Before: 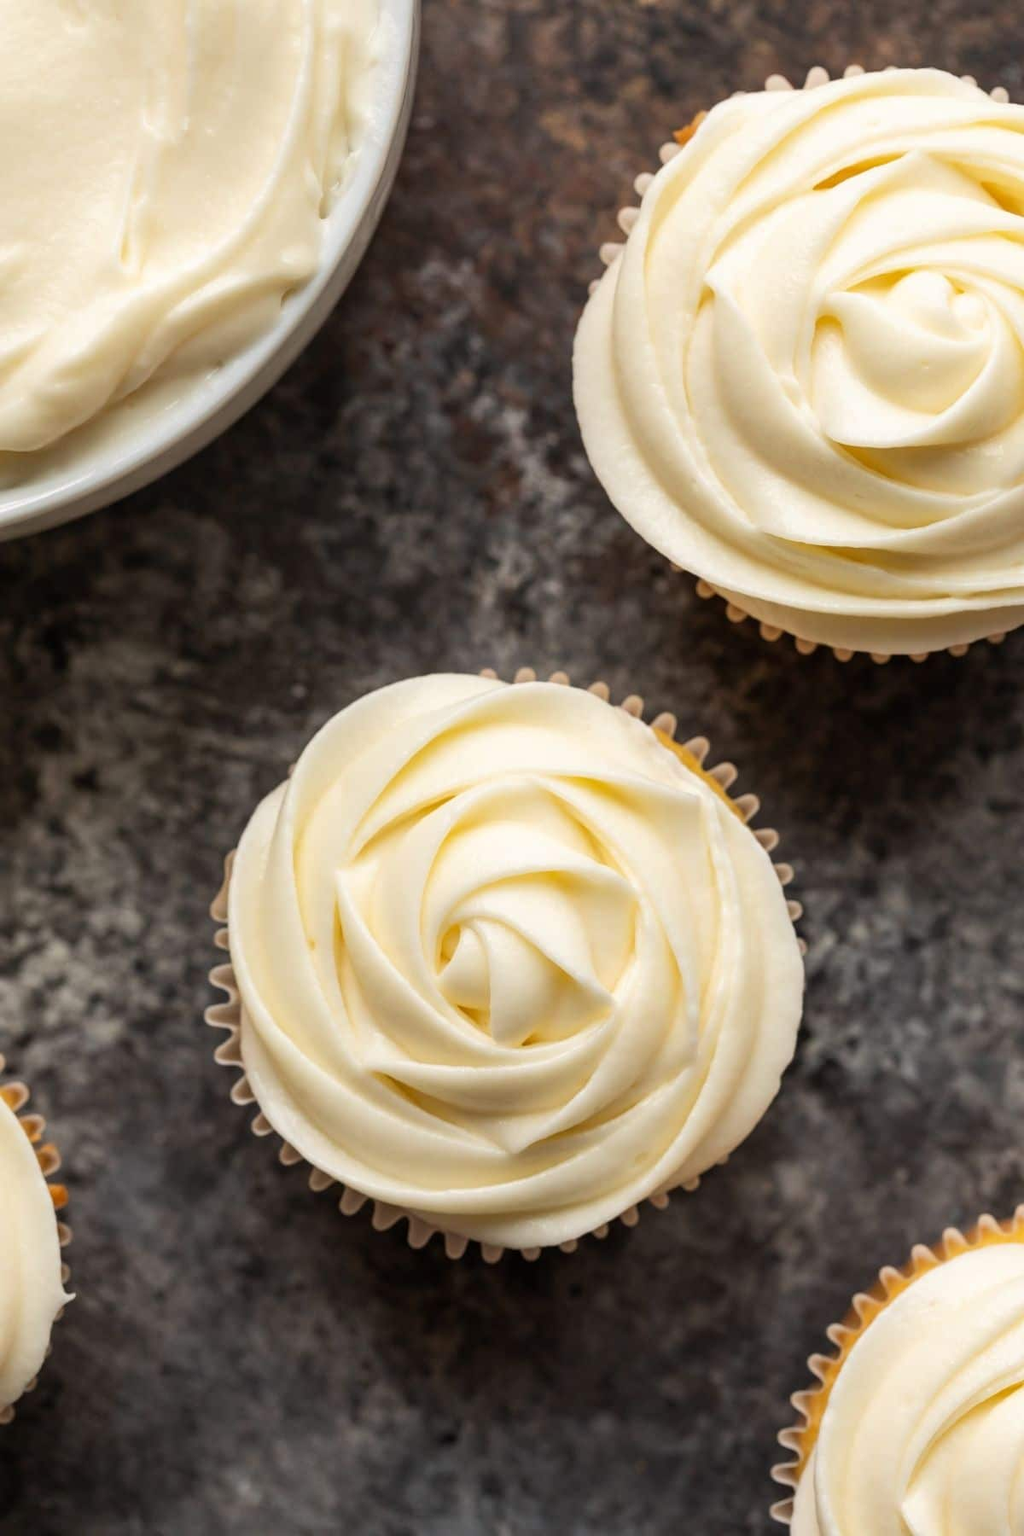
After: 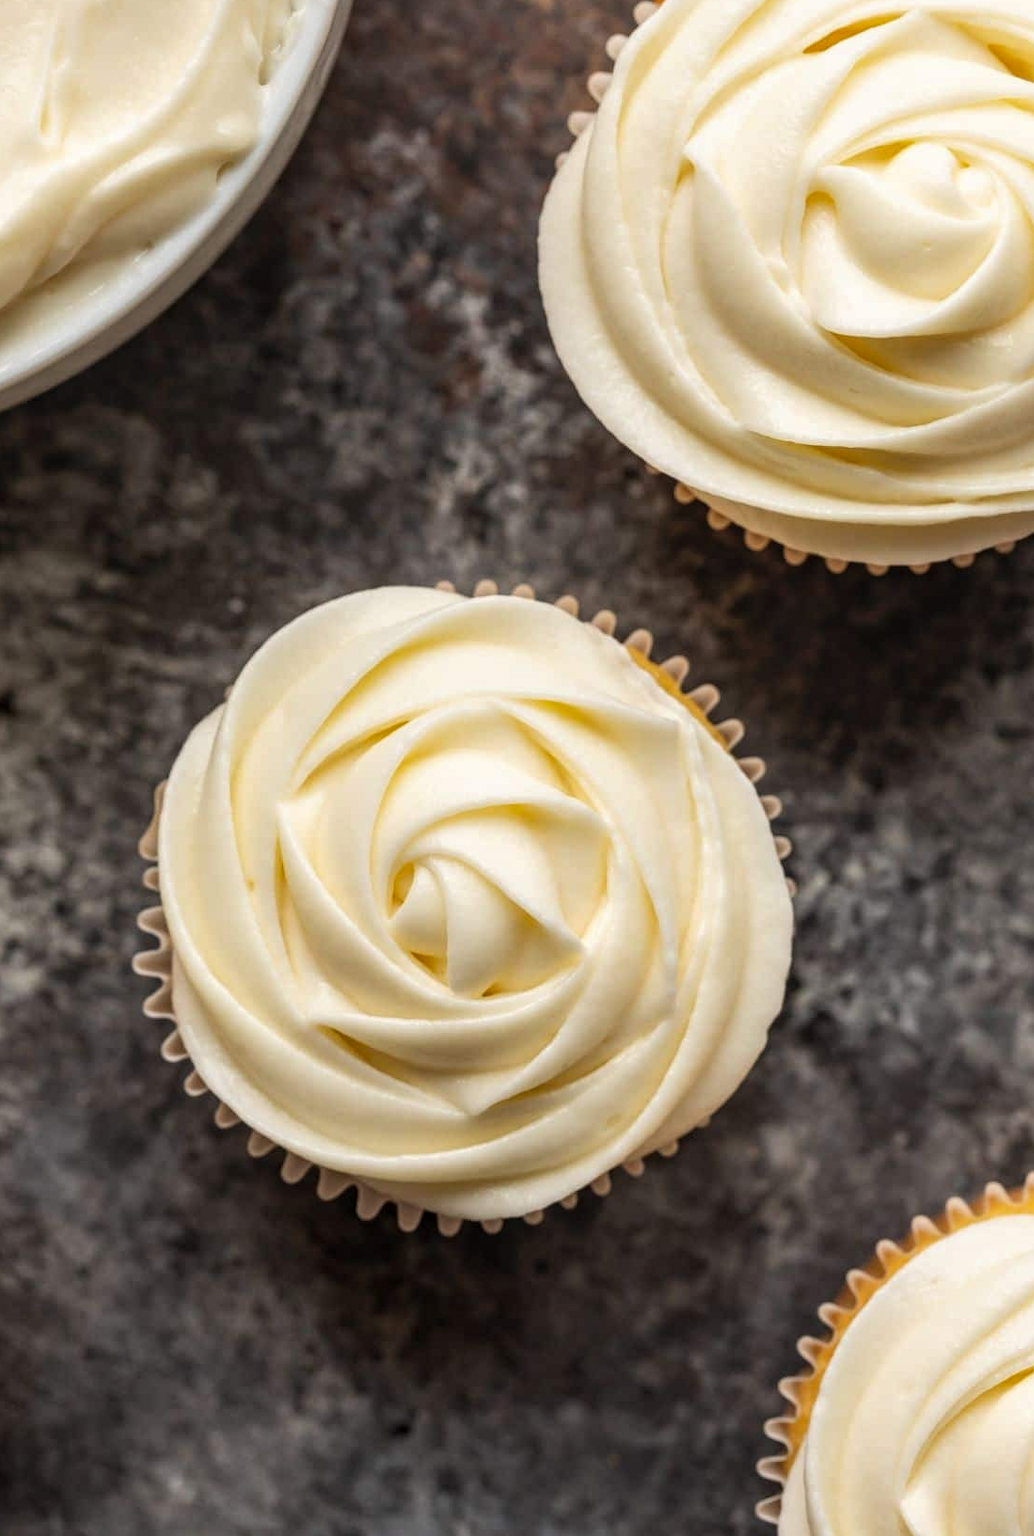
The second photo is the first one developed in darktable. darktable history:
crop and rotate: left 8.262%, top 9.226%
local contrast: on, module defaults
